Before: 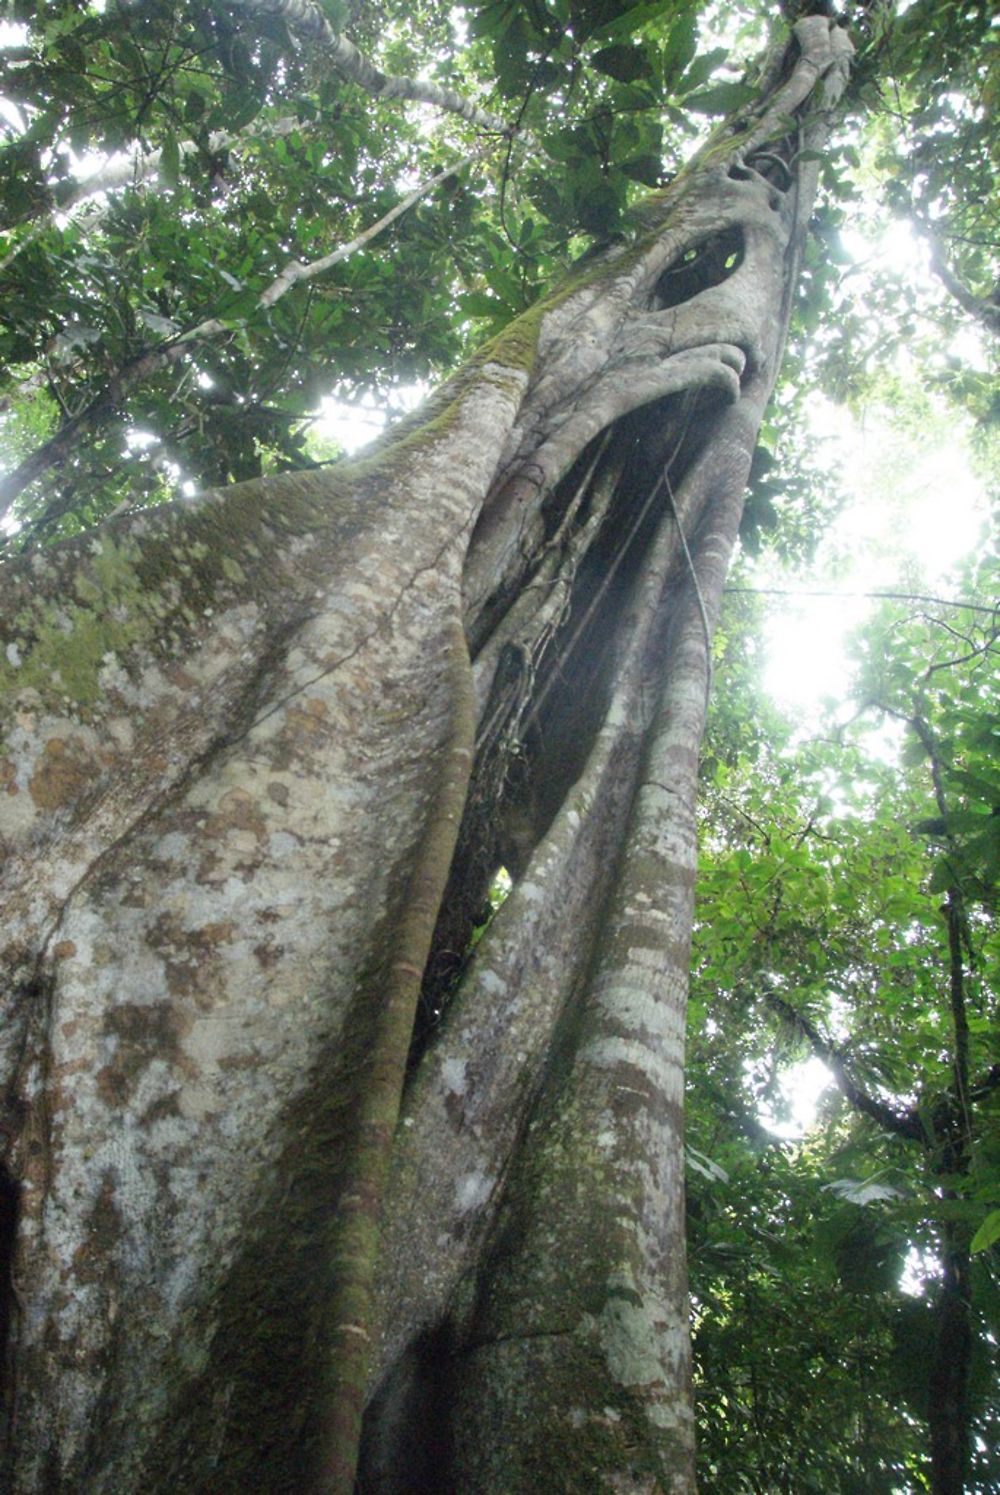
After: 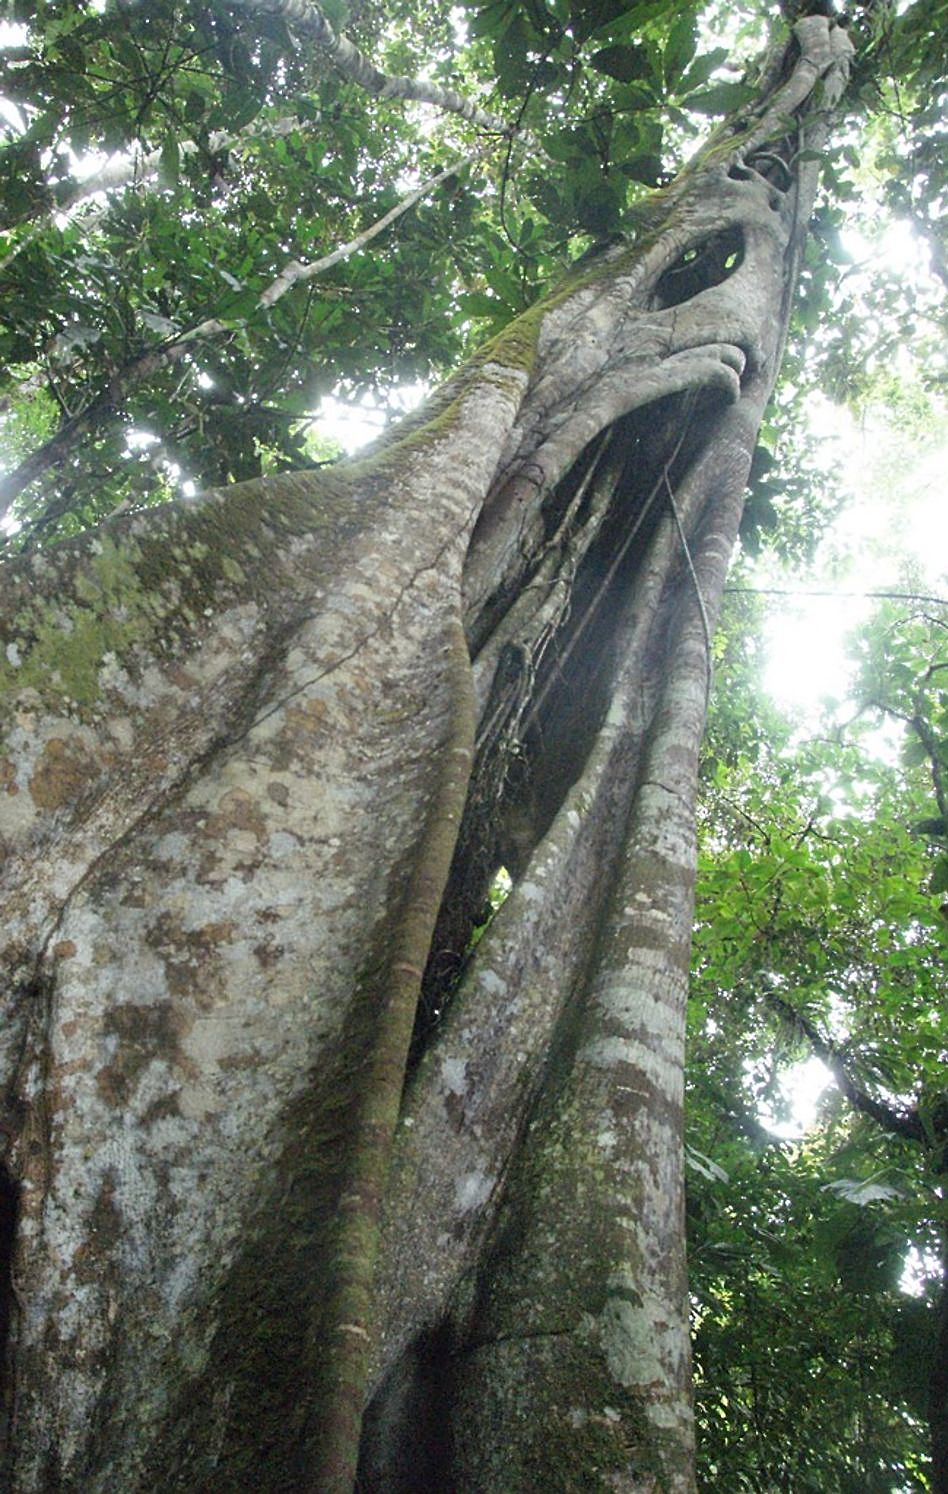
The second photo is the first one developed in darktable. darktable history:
shadows and highlights: radius 125.46, shadows 30.51, highlights -30.51, low approximation 0.01, soften with gaussian
crop and rotate: right 5.167%
sharpen: on, module defaults
